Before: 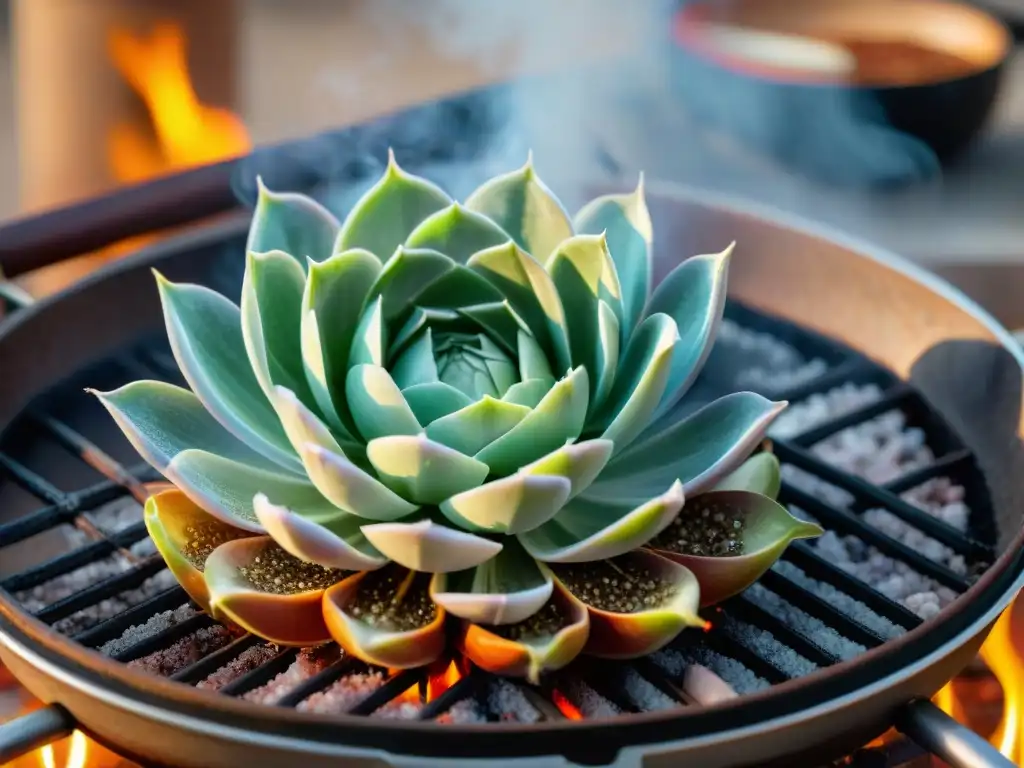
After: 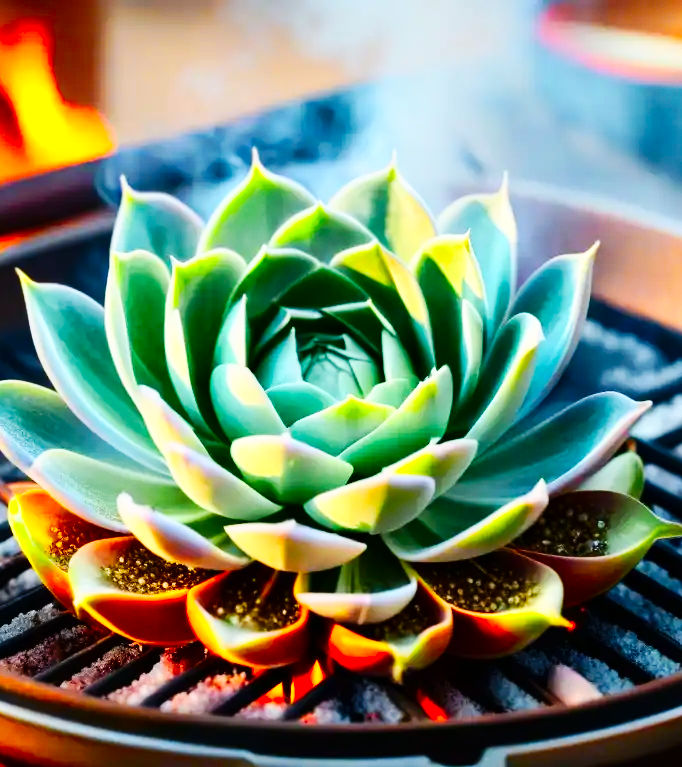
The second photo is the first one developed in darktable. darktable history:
contrast brightness saturation: contrast 0.179, saturation 0.307
color zones: curves: ch0 [(0.224, 0.526) (0.75, 0.5)]; ch1 [(0.055, 0.526) (0.224, 0.761) (0.377, 0.526) (0.75, 0.5)]
base curve: curves: ch0 [(0, 0) (0.032, 0.025) (0.121, 0.166) (0.206, 0.329) (0.605, 0.79) (1, 1)], preserve colors none
crop and rotate: left 13.325%, right 20.002%
